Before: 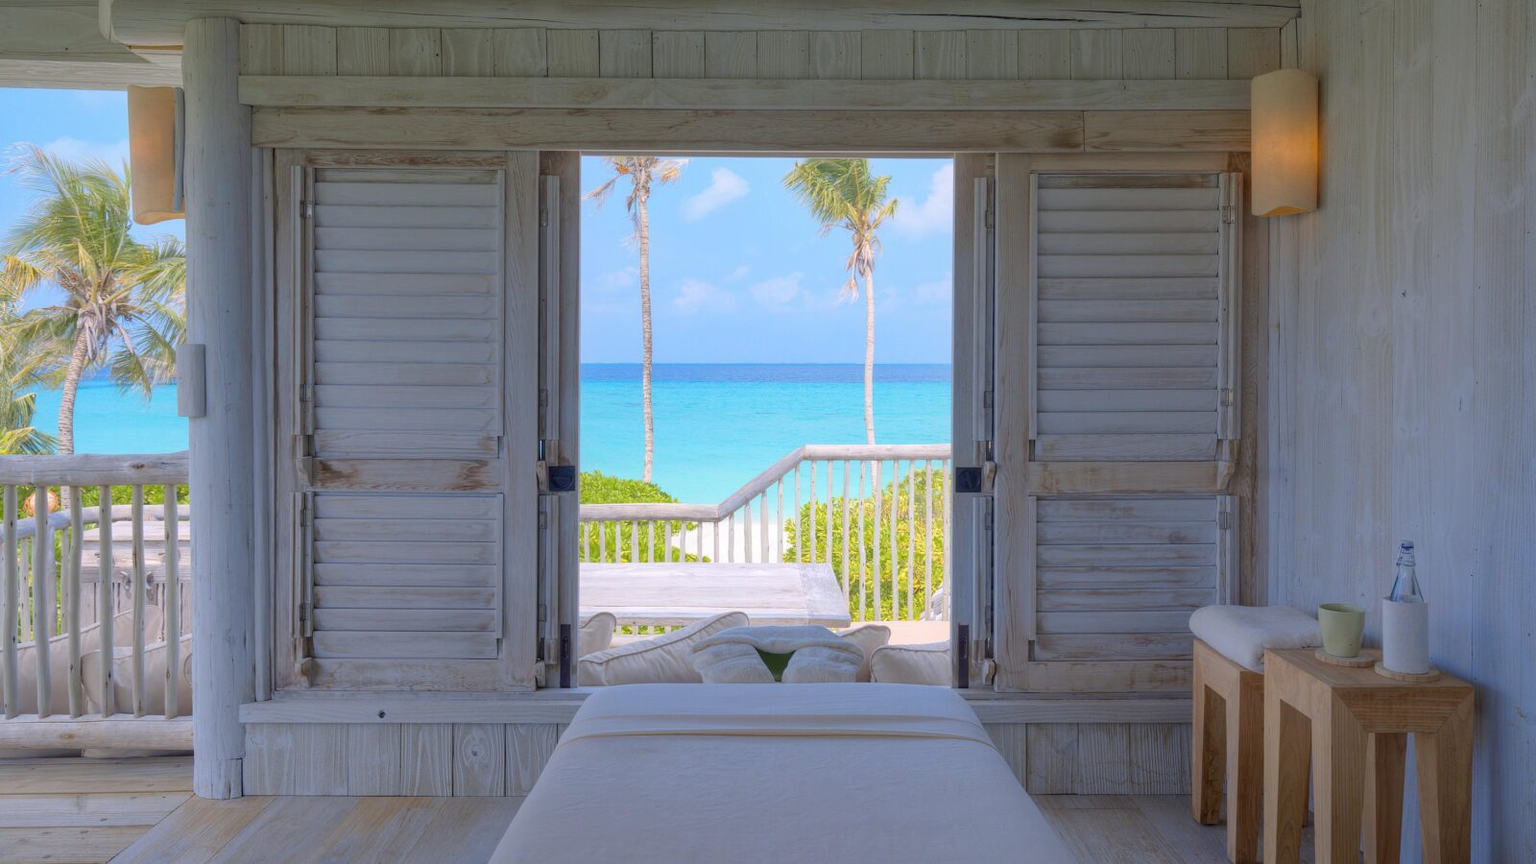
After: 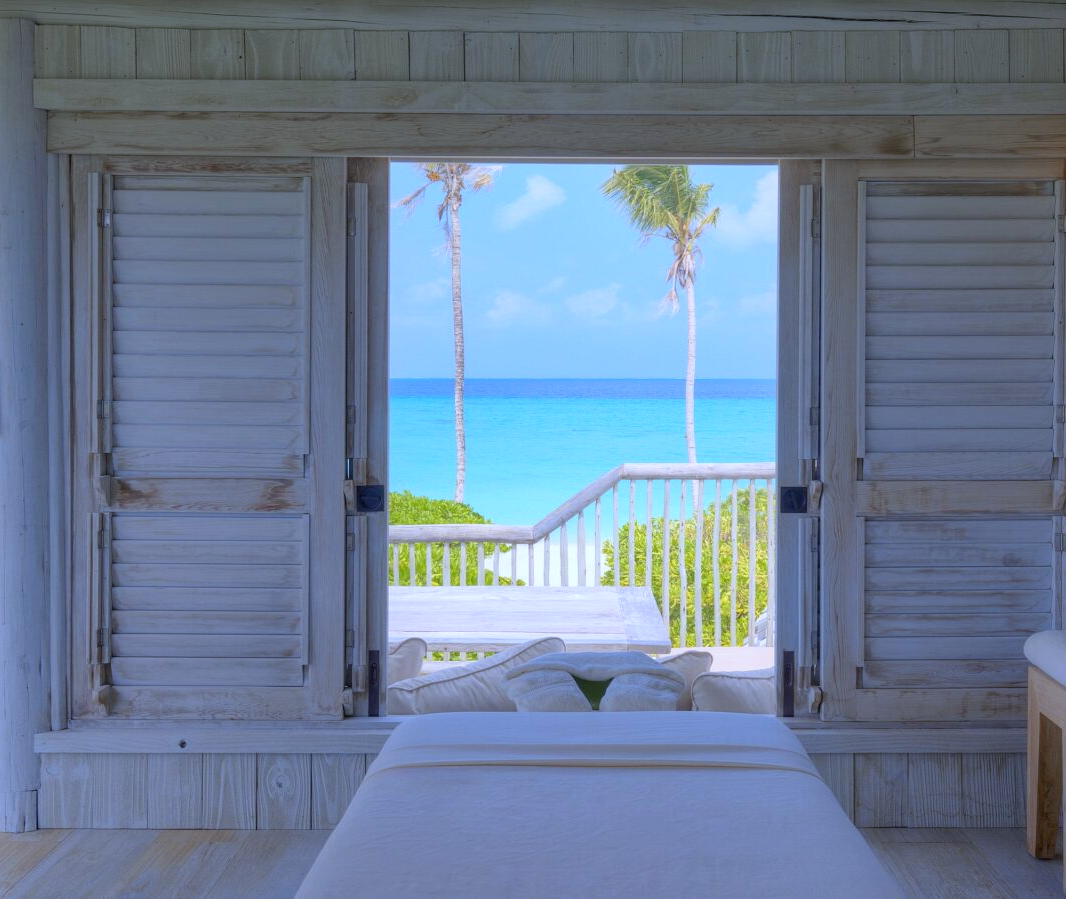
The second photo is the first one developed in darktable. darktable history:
crop and rotate: left 13.537%, right 19.796%
white balance: red 0.926, green 1.003, blue 1.133
